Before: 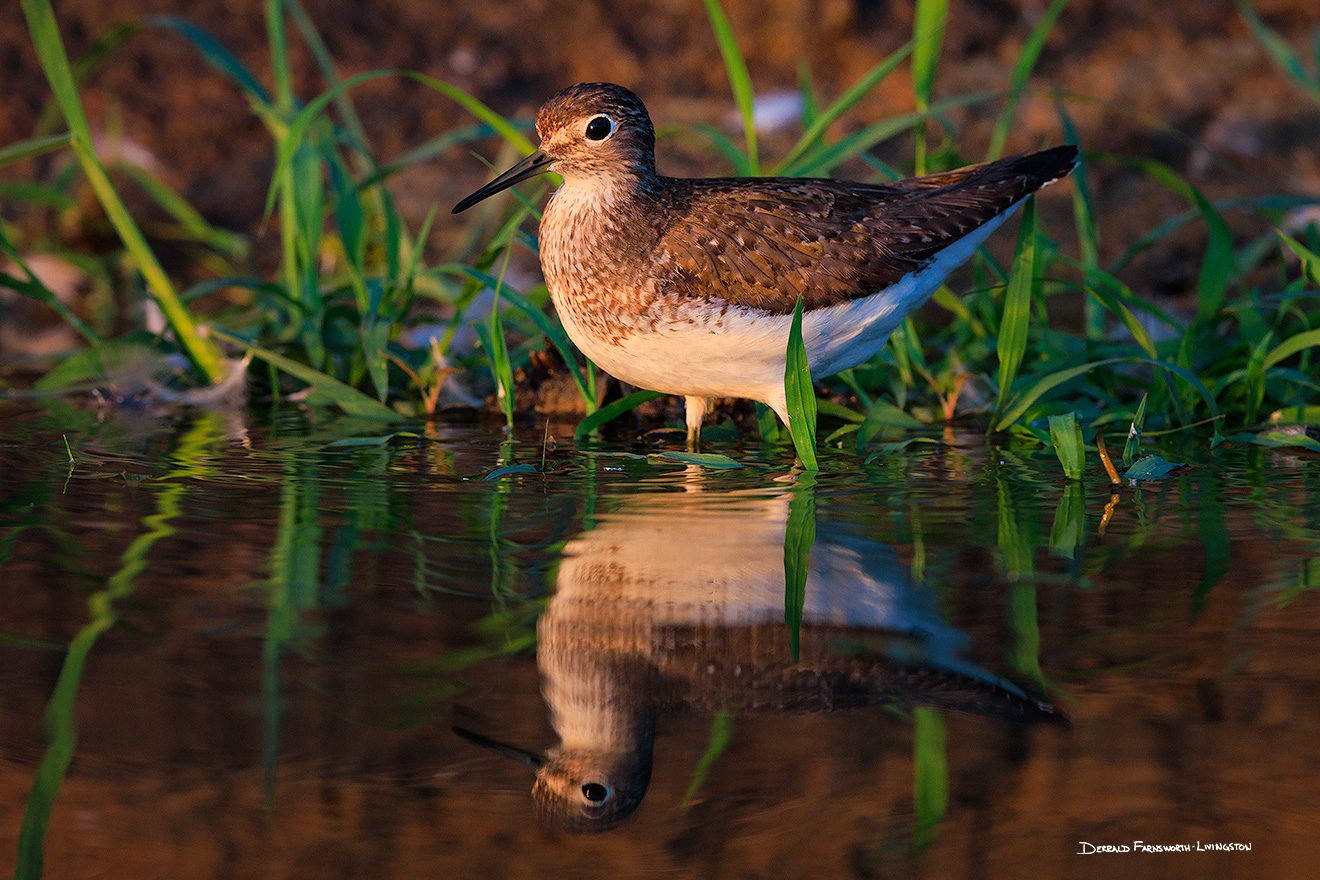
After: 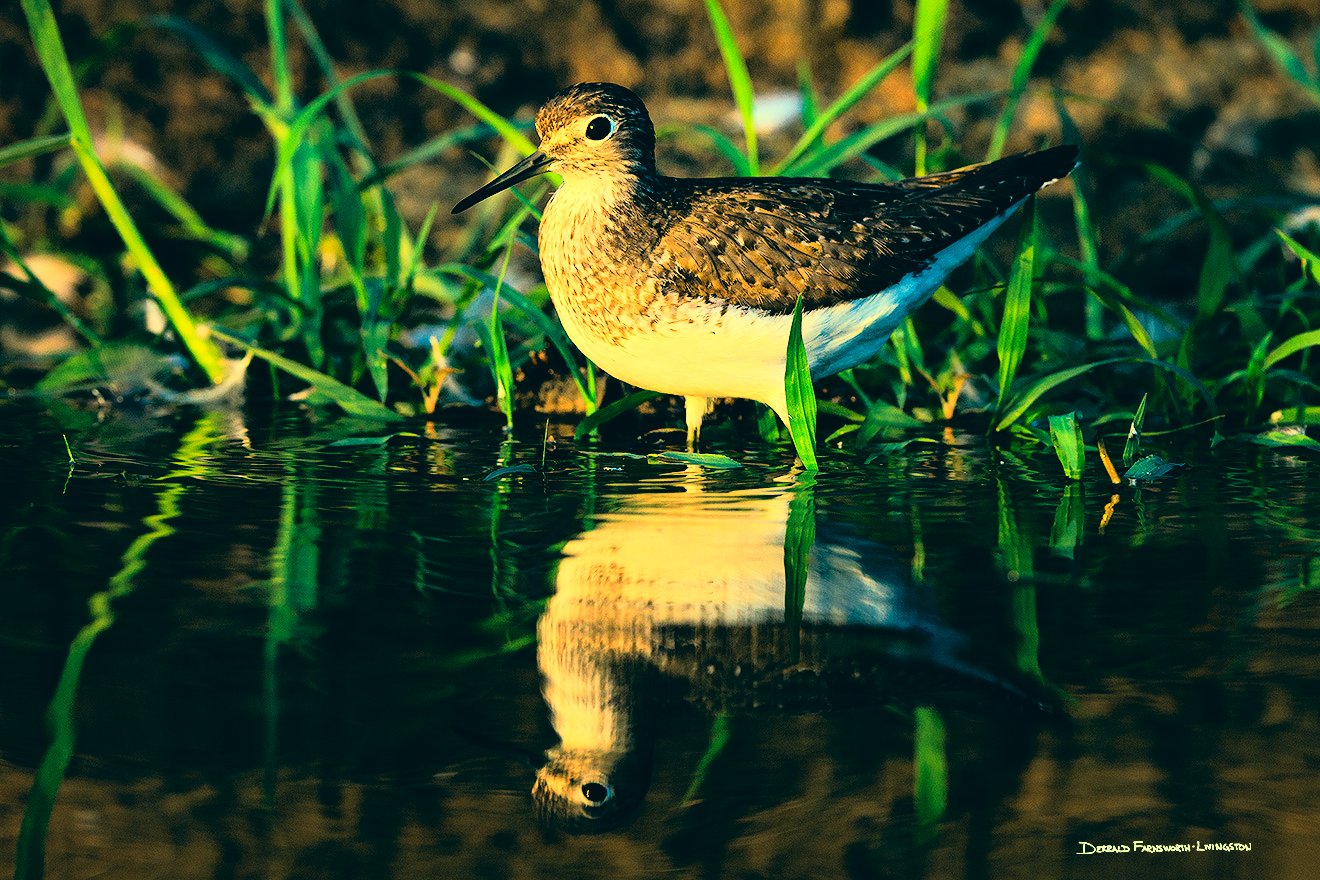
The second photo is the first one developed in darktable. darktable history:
rgb curve: curves: ch0 [(0, 0) (0.21, 0.15) (0.24, 0.21) (0.5, 0.75) (0.75, 0.96) (0.89, 0.99) (1, 1)]; ch1 [(0, 0.02) (0.21, 0.13) (0.25, 0.2) (0.5, 0.67) (0.75, 0.9) (0.89, 0.97) (1, 1)]; ch2 [(0, 0.02) (0.21, 0.13) (0.25, 0.2) (0.5, 0.67) (0.75, 0.9) (0.89, 0.97) (1, 1)], compensate middle gray true
white balance: red 1.08, blue 0.791
color correction: highlights a* -20.08, highlights b* 9.8, shadows a* -20.4, shadows b* -10.76
